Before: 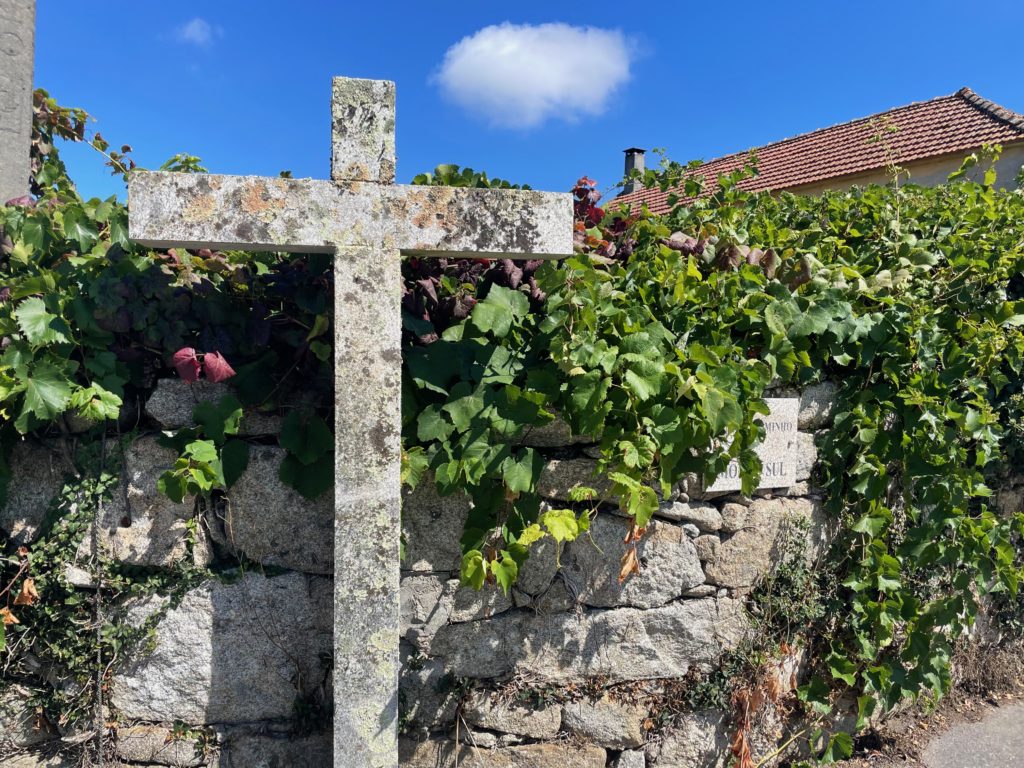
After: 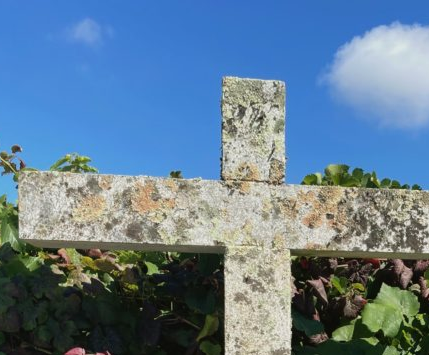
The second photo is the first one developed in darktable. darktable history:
color balance: mode lift, gamma, gain (sRGB), lift [1.04, 1, 1, 0.97], gamma [1.01, 1, 1, 0.97], gain [0.96, 1, 1, 0.97]
crop and rotate: left 10.817%, top 0.062%, right 47.194%, bottom 53.626%
